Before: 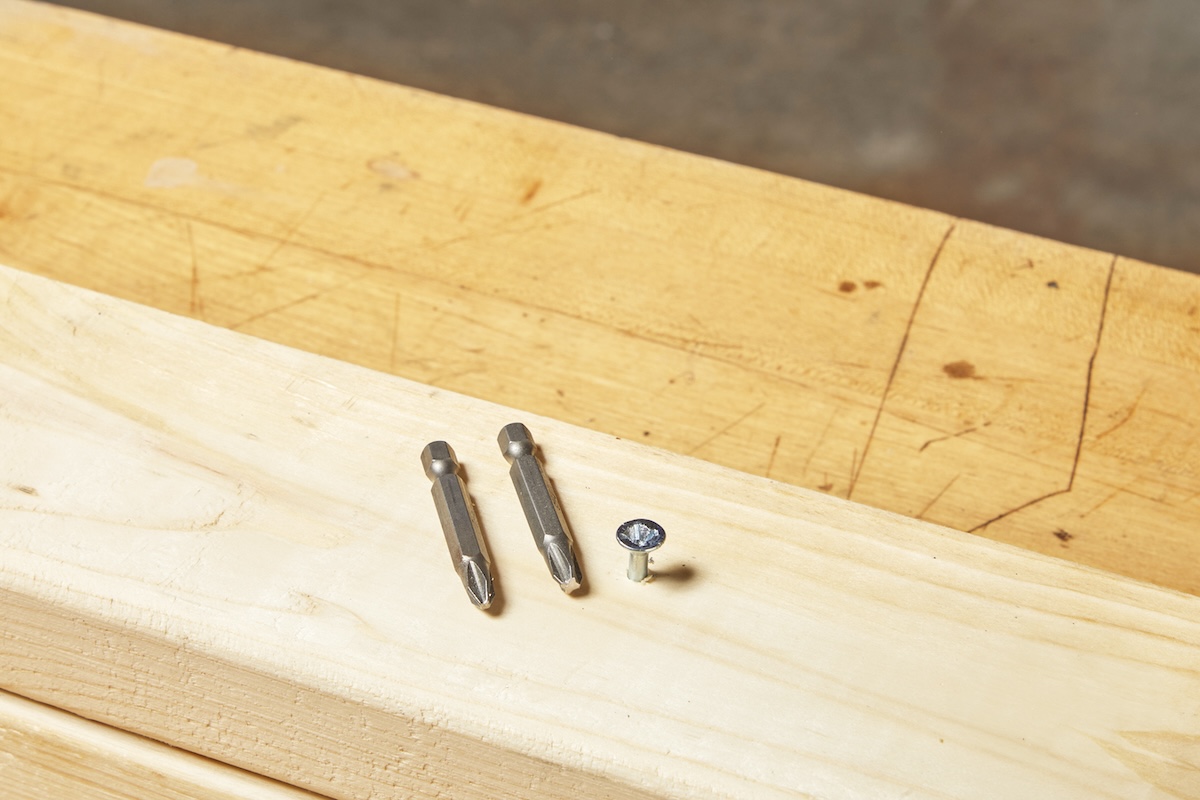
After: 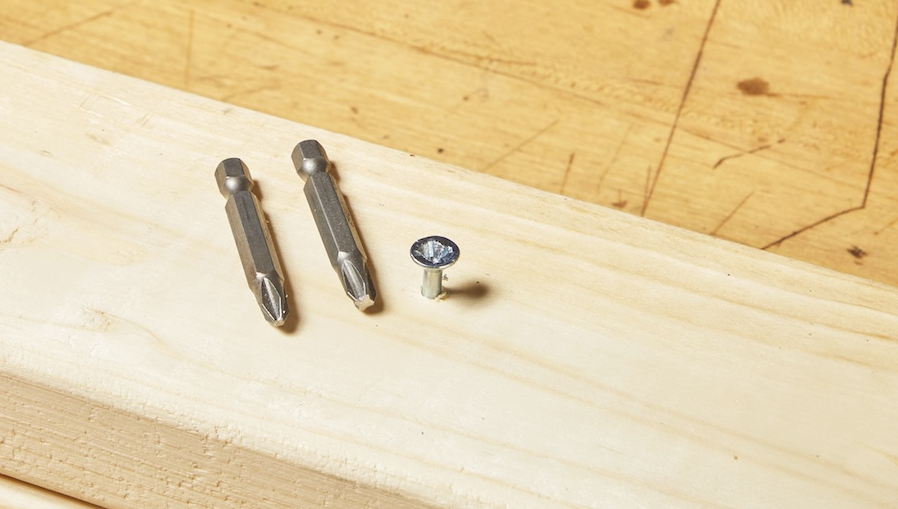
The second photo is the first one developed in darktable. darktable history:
tone equalizer: -7 EV 0.179 EV, -6 EV 0.103 EV, -5 EV 0.065 EV, -4 EV 0.068 EV, -2 EV -0.036 EV, -1 EV -0.037 EV, +0 EV -0.039 EV
crop and rotate: left 17.243%, top 35.465%, right 7.857%, bottom 0.884%
shadows and highlights: shadows 42.79, highlights 7.74
